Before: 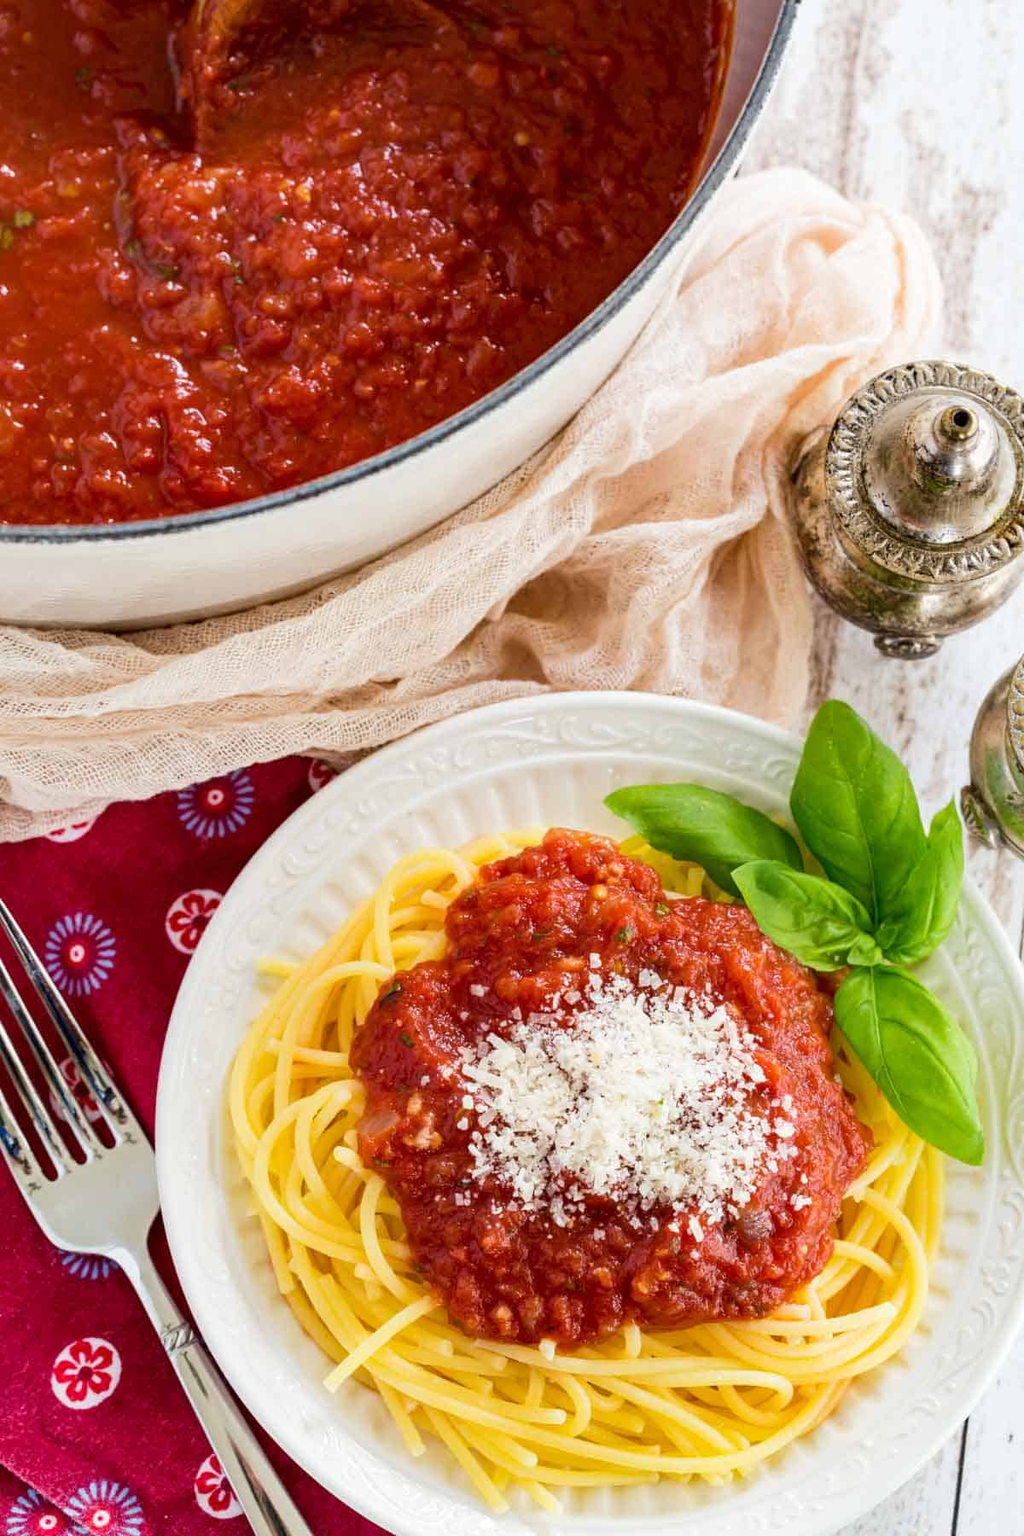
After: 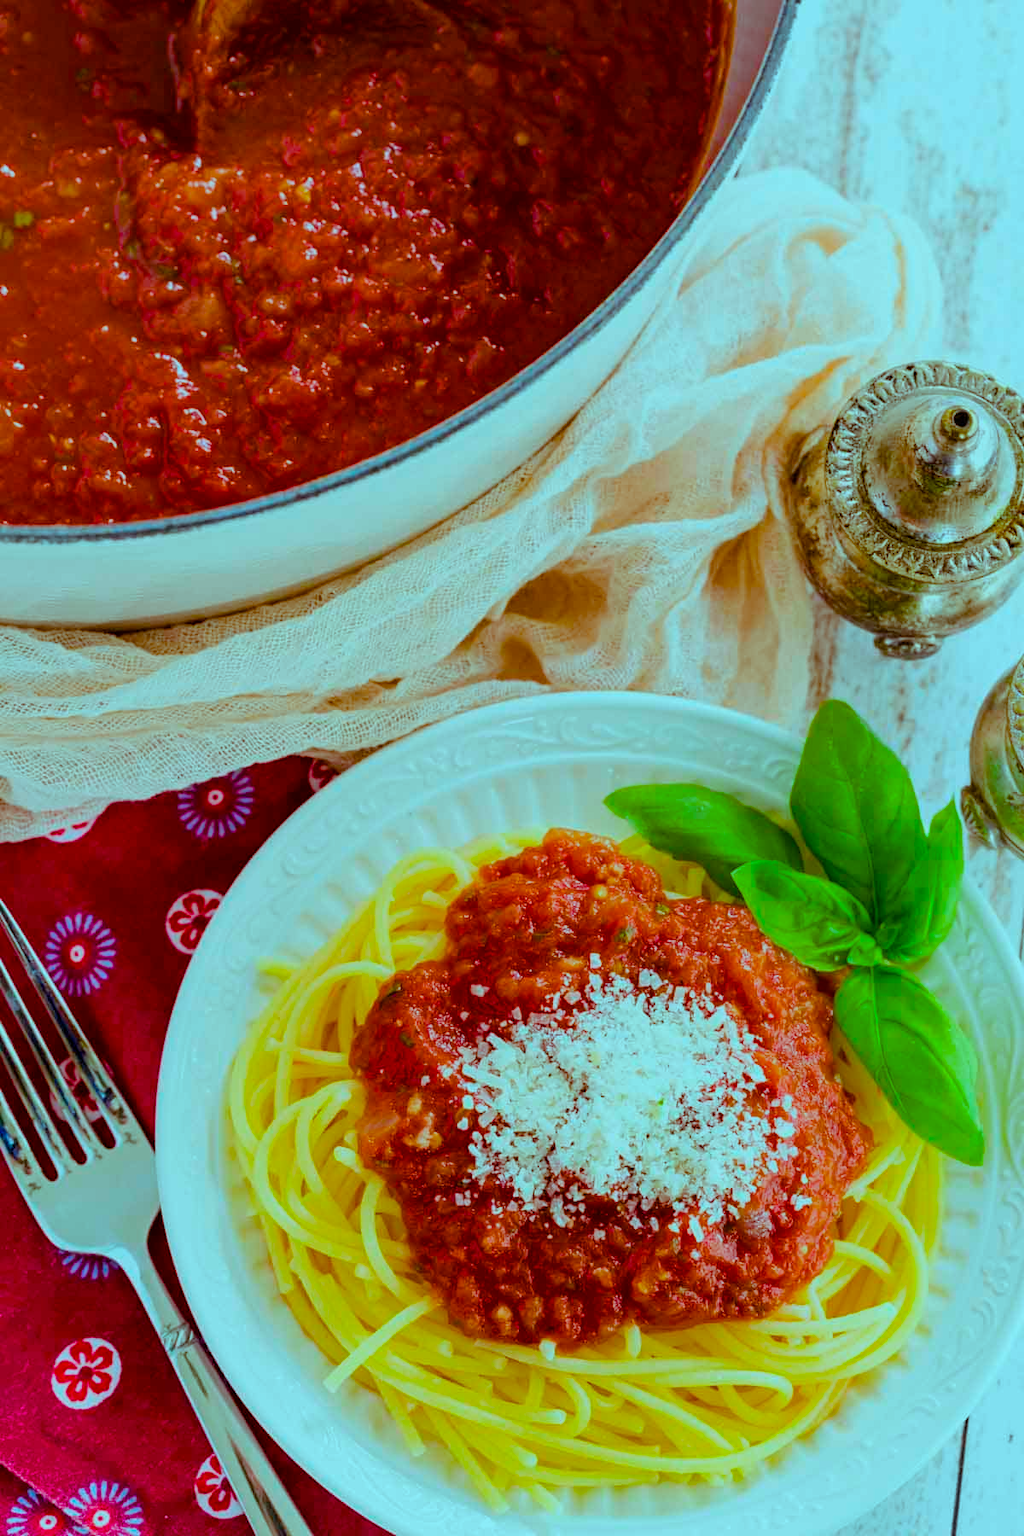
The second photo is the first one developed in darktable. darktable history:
color balance rgb: highlights gain › luminance -32.97%, highlights gain › chroma 5.562%, highlights gain › hue 217.56°, linear chroma grading › shadows -10.485%, linear chroma grading › global chroma 19.706%, perceptual saturation grading › global saturation 34.735%, perceptual saturation grading › highlights -29.861%, perceptual saturation grading › shadows 34.649%
